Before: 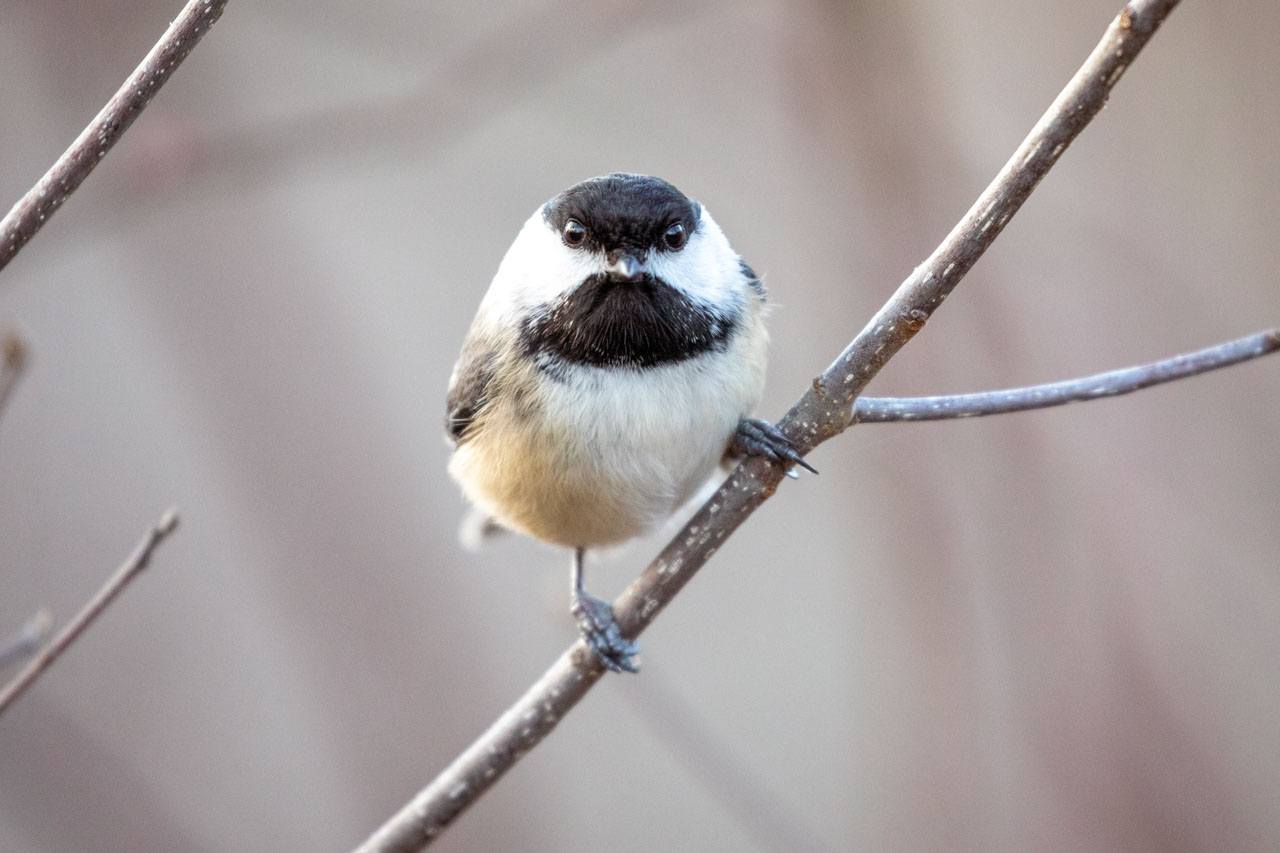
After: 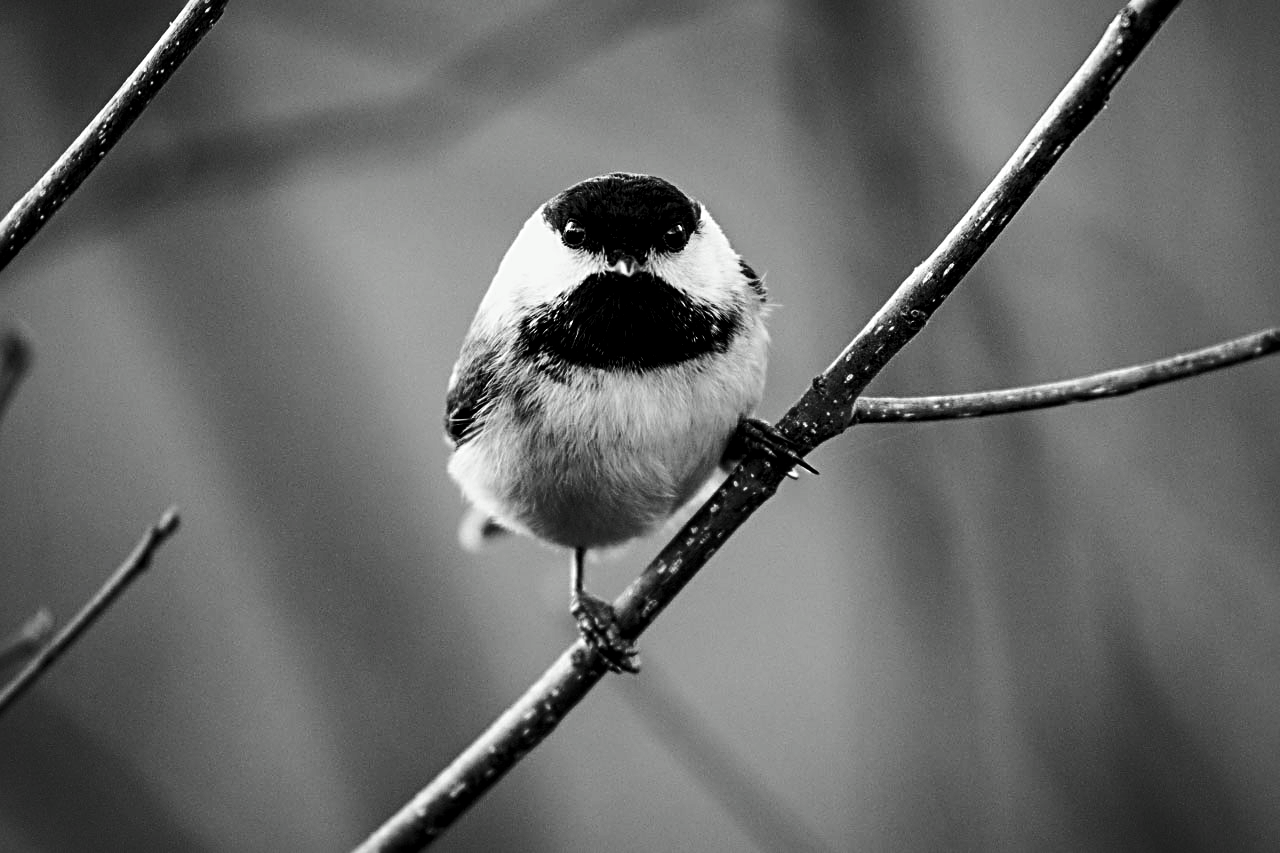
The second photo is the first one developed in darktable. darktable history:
contrast brightness saturation: contrast -0.029, brightness -0.572, saturation -0.996
sharpen: radius 3.109
levels: levels [0.062, 0.494, 0.925]
tone curve: curves: ch0 [(0, 0.018) (0.036, 0.038) (0.15, 0.131) (0.27, 0.247) (0.503, 0.556) (0.763, 0.785) (1, 0.919)]; ch1 [(0, 0) (0.203, 0.158) (0.333, 0.283) (0.451, 0.417) (0.502, 0.5) (0.519, 0.522) (0.562, 0.588) (0.603, 0.664) (0.722, 0.813) (1, 1)]; ch2 [(0, 0) (0.29, 0.295) (0.404, 0.436) (0.497, 0.499) (0.521, 0.523) (0.561, 0.605) (0.639, 0.664) (0.712, 0.764) (1, 1)], color space Lab, independent channels, preserve colors none
